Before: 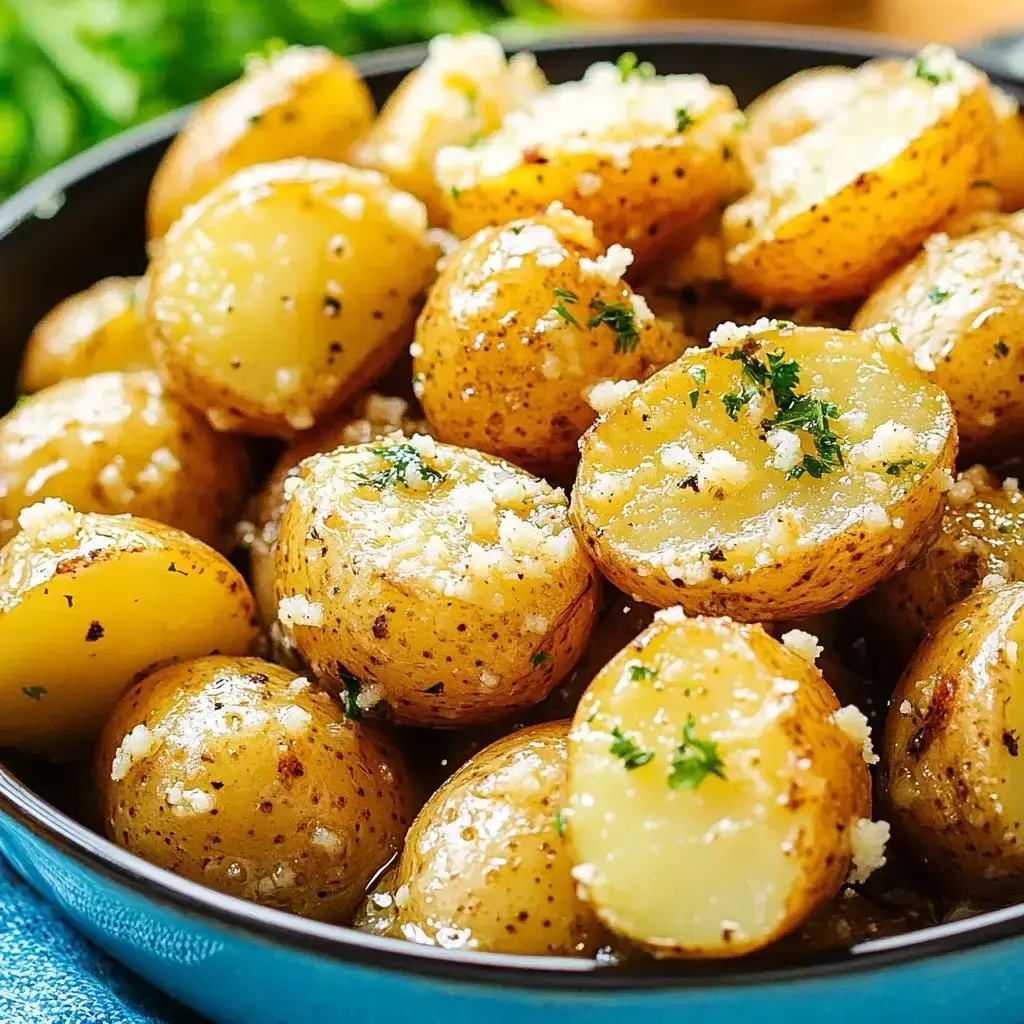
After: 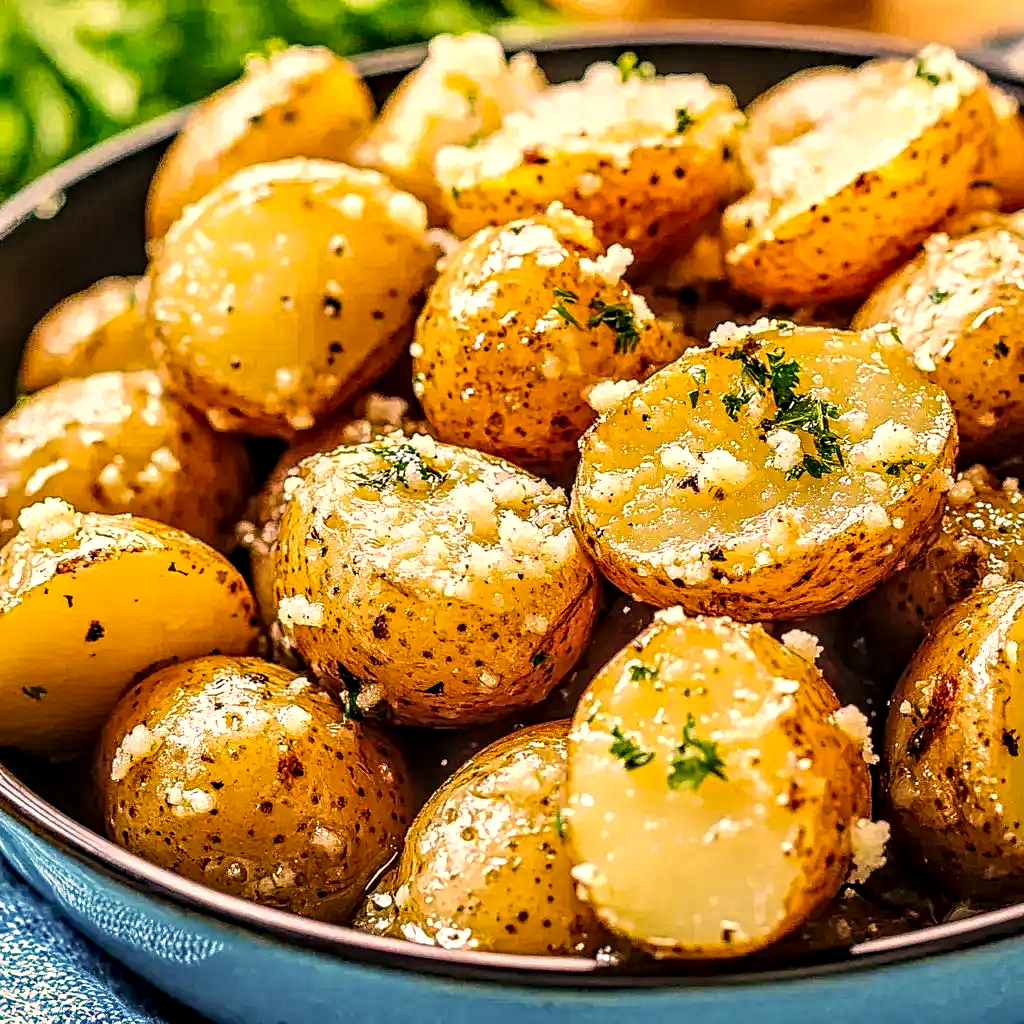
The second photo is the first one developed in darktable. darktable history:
color correction: highlights a* 17.88, highlights b* 18.79
contrast equalizer: octaves 7, y [[0.5, 0.542, 0.583, 0.625, 0.667, 0.708], [0.5 ×6], [0.5 ×6], [0 ×6], [0 ×6]]
velvia: on, module defaults
local contrast: on, module defaults
